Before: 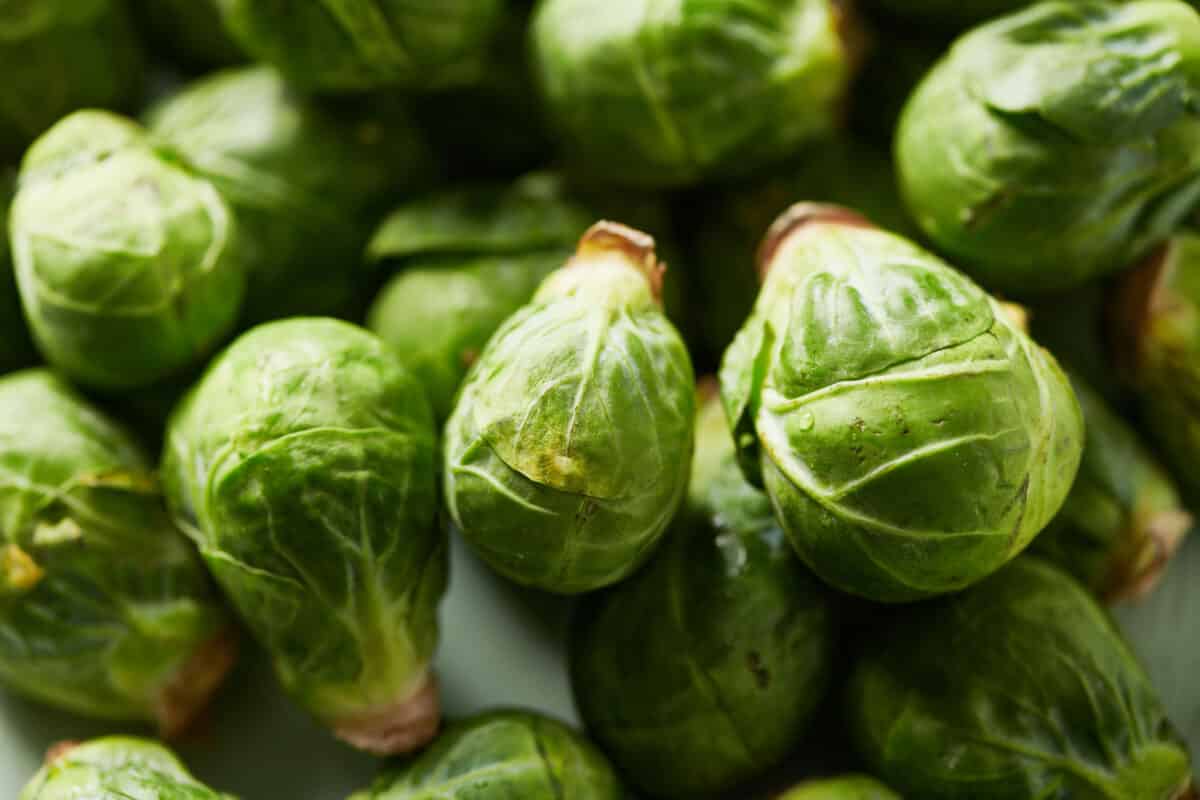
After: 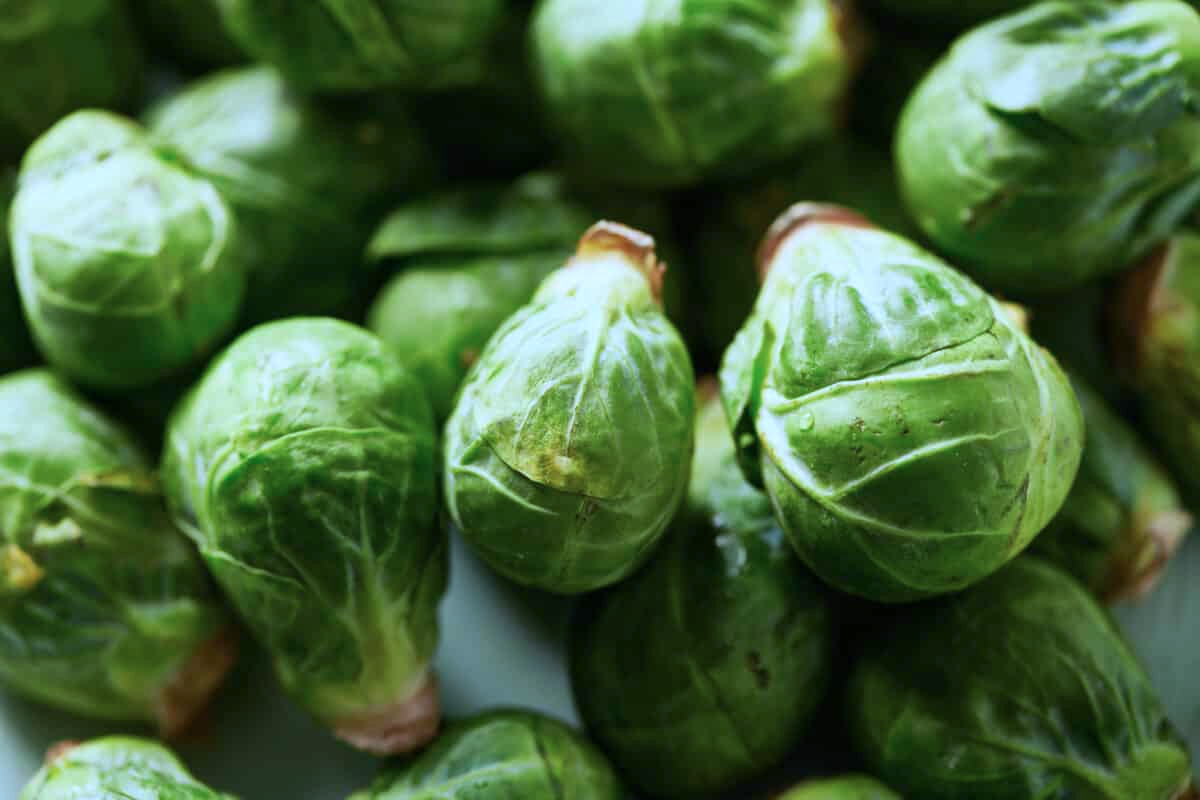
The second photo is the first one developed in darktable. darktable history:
color calibration: gray › normalize channels true, illuminant custom, x 0.39, y 0.392, temperature 3873.09 K, gamut compression 0.021
